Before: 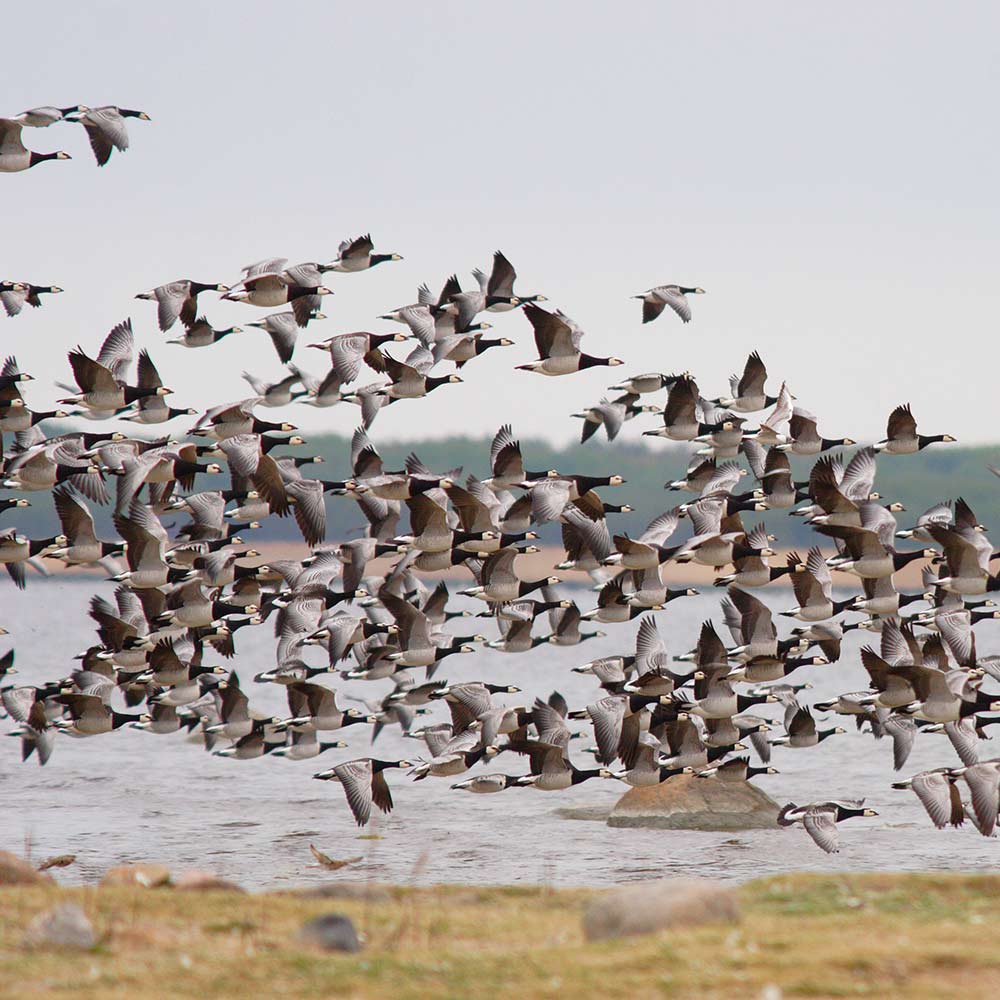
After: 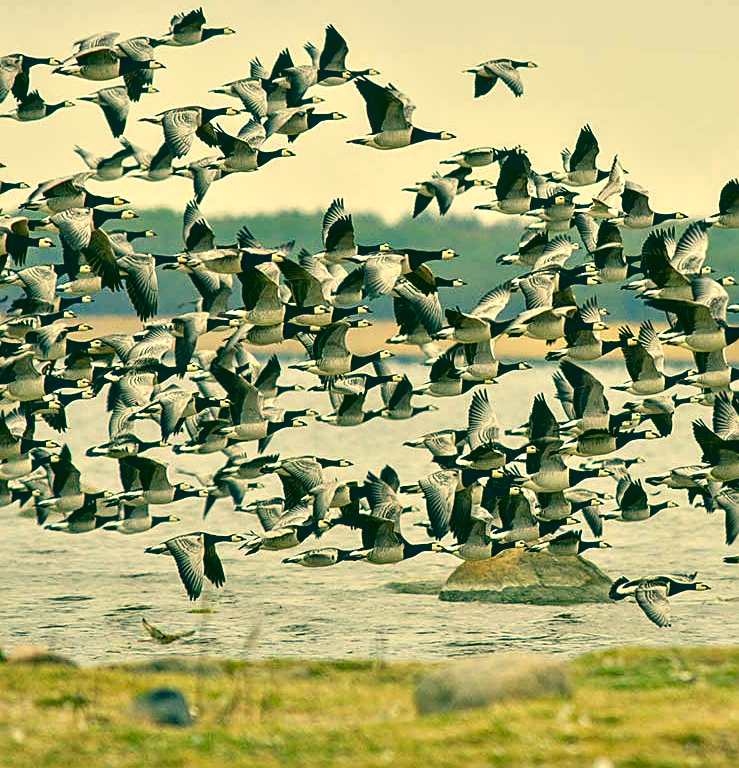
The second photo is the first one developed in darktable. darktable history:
sharpen: on, module defaults
crop: left 16.876%, top 22.641%, right 9.136%
local contrast: detail 110%
contrast brightness saturation: contrast 0.1, brightness 0.039, saturation 0.087
contrast equalizer: octaves 7, y [[0.6 ×6], [0.55 ×6], [0 ×6], [0 ×6], [0 ×6]]
color correction: highlights a* 1.91, highlights b* 34.61, shadows a* -37.25, shadows b* -5.95
